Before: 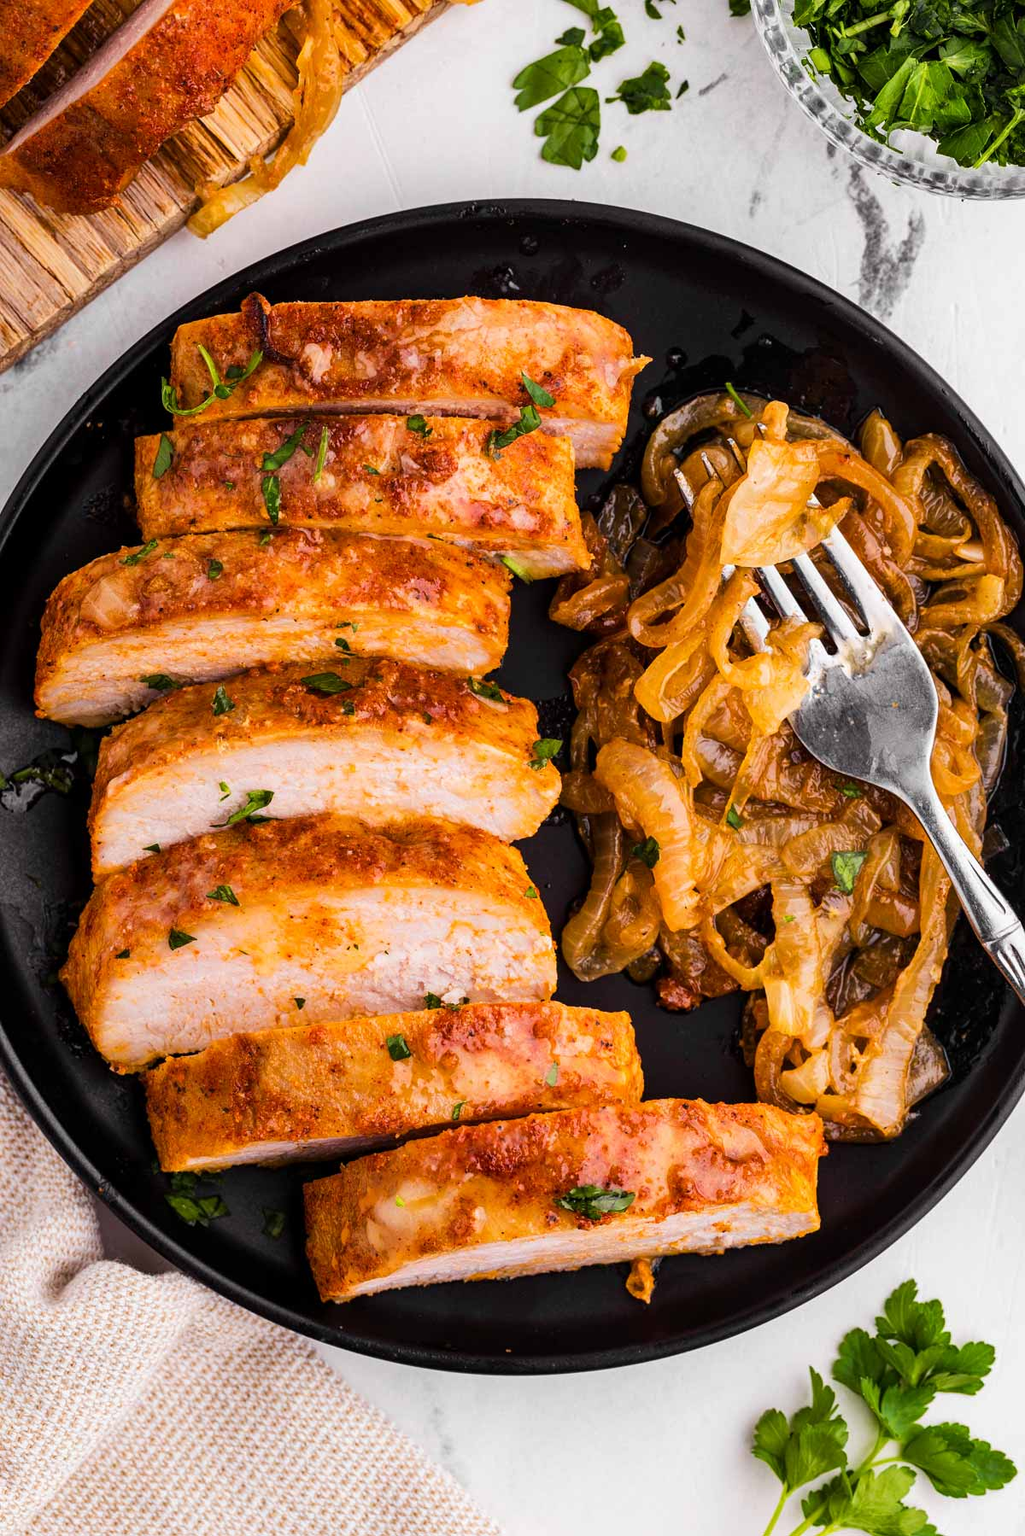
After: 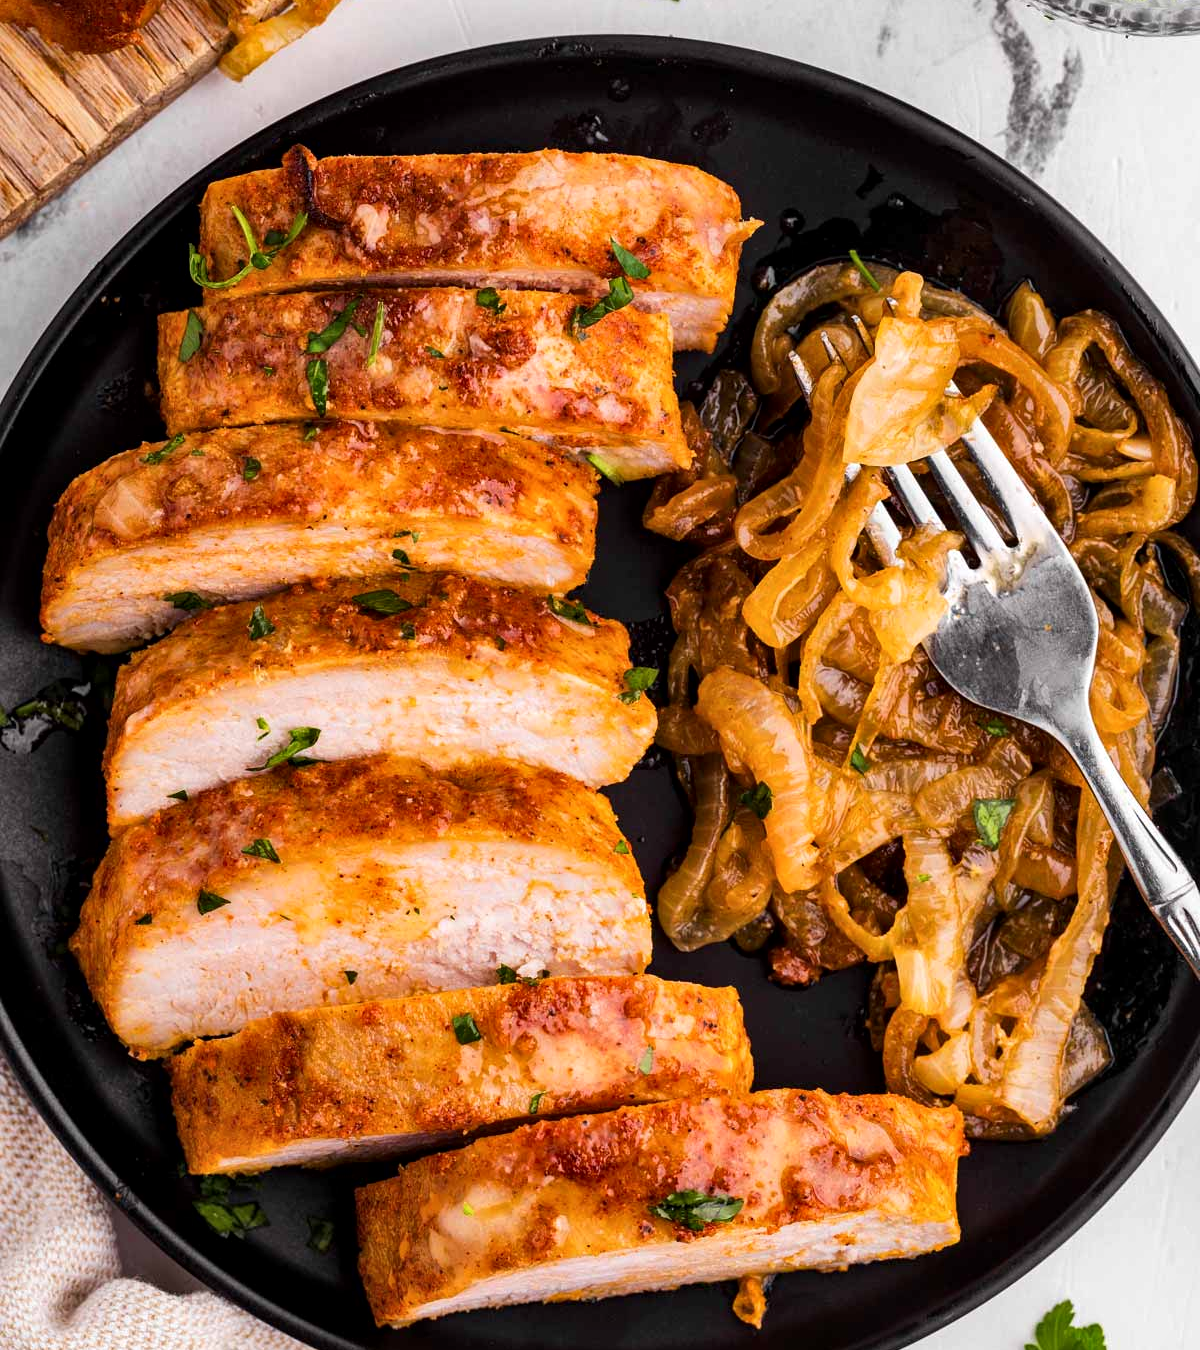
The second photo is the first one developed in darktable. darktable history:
local contrast: mode bilateral grid, contrast 26, coarseness 49, detail 123%, midtone range 0.2
crop: top 11.014%, bottom 13.938%
